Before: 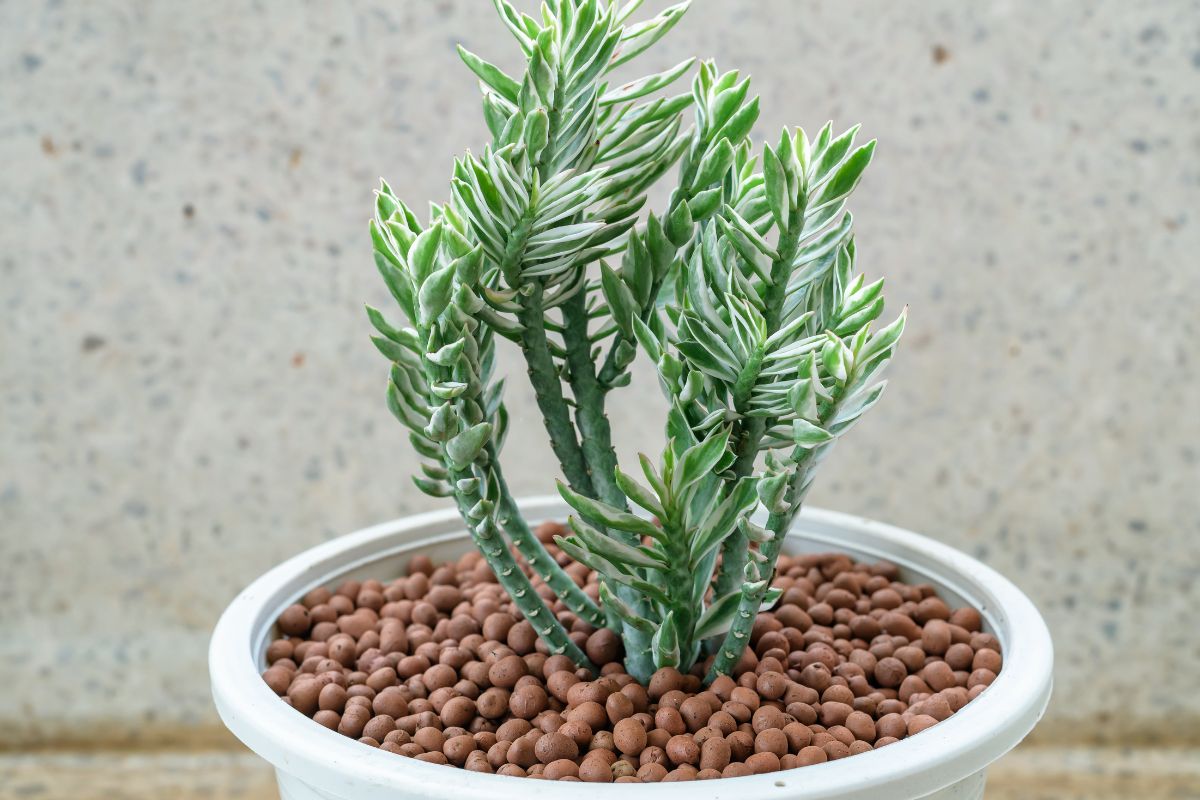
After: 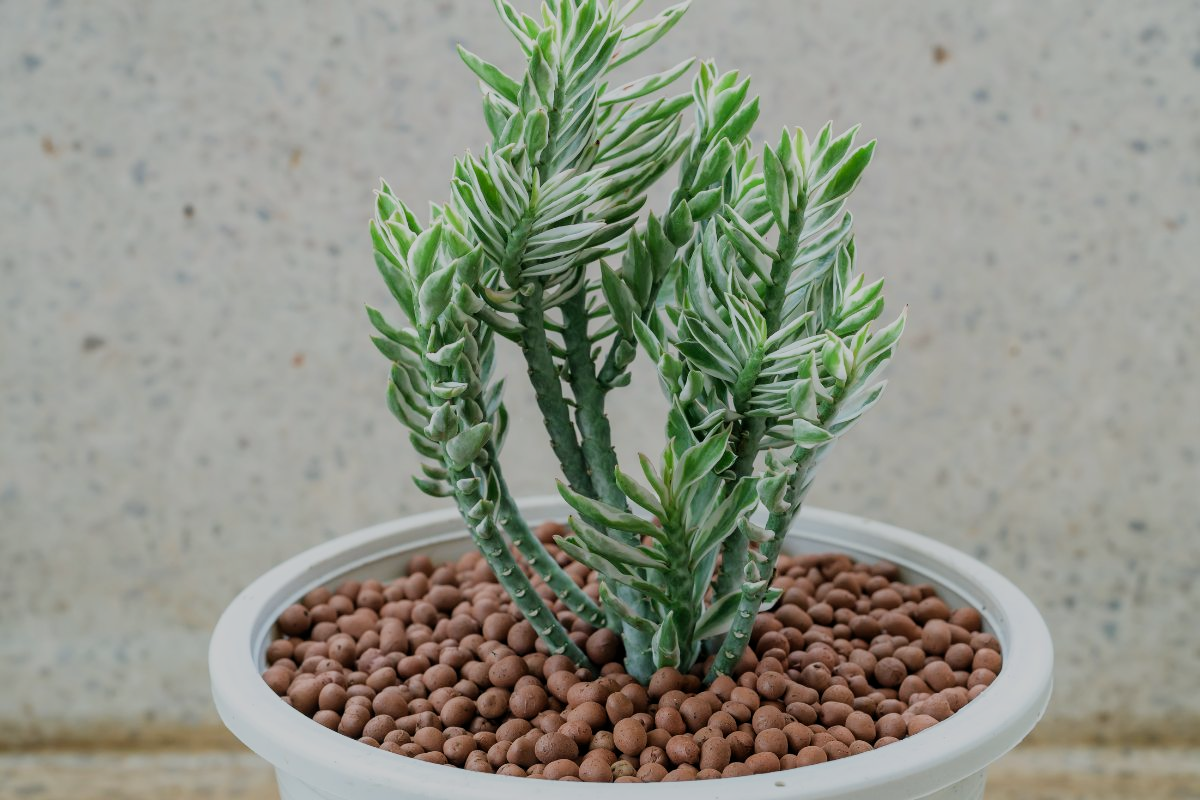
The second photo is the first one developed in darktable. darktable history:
filmic rgb: black relative exposure -7.65 EV, white relative exposure 4.56 EV, hardness 3.61, contrast 0.995
tone equalizer: -8 EV 0.276 EV, -7 EV 0.392 EV, -6 EV 0.405 EV, -5 EV 0.239 EV, -3 EV -0.274 EV, -2 EV -0.419 EV, -1 EV -0.394 EV, +0 EV -0.27 EV
